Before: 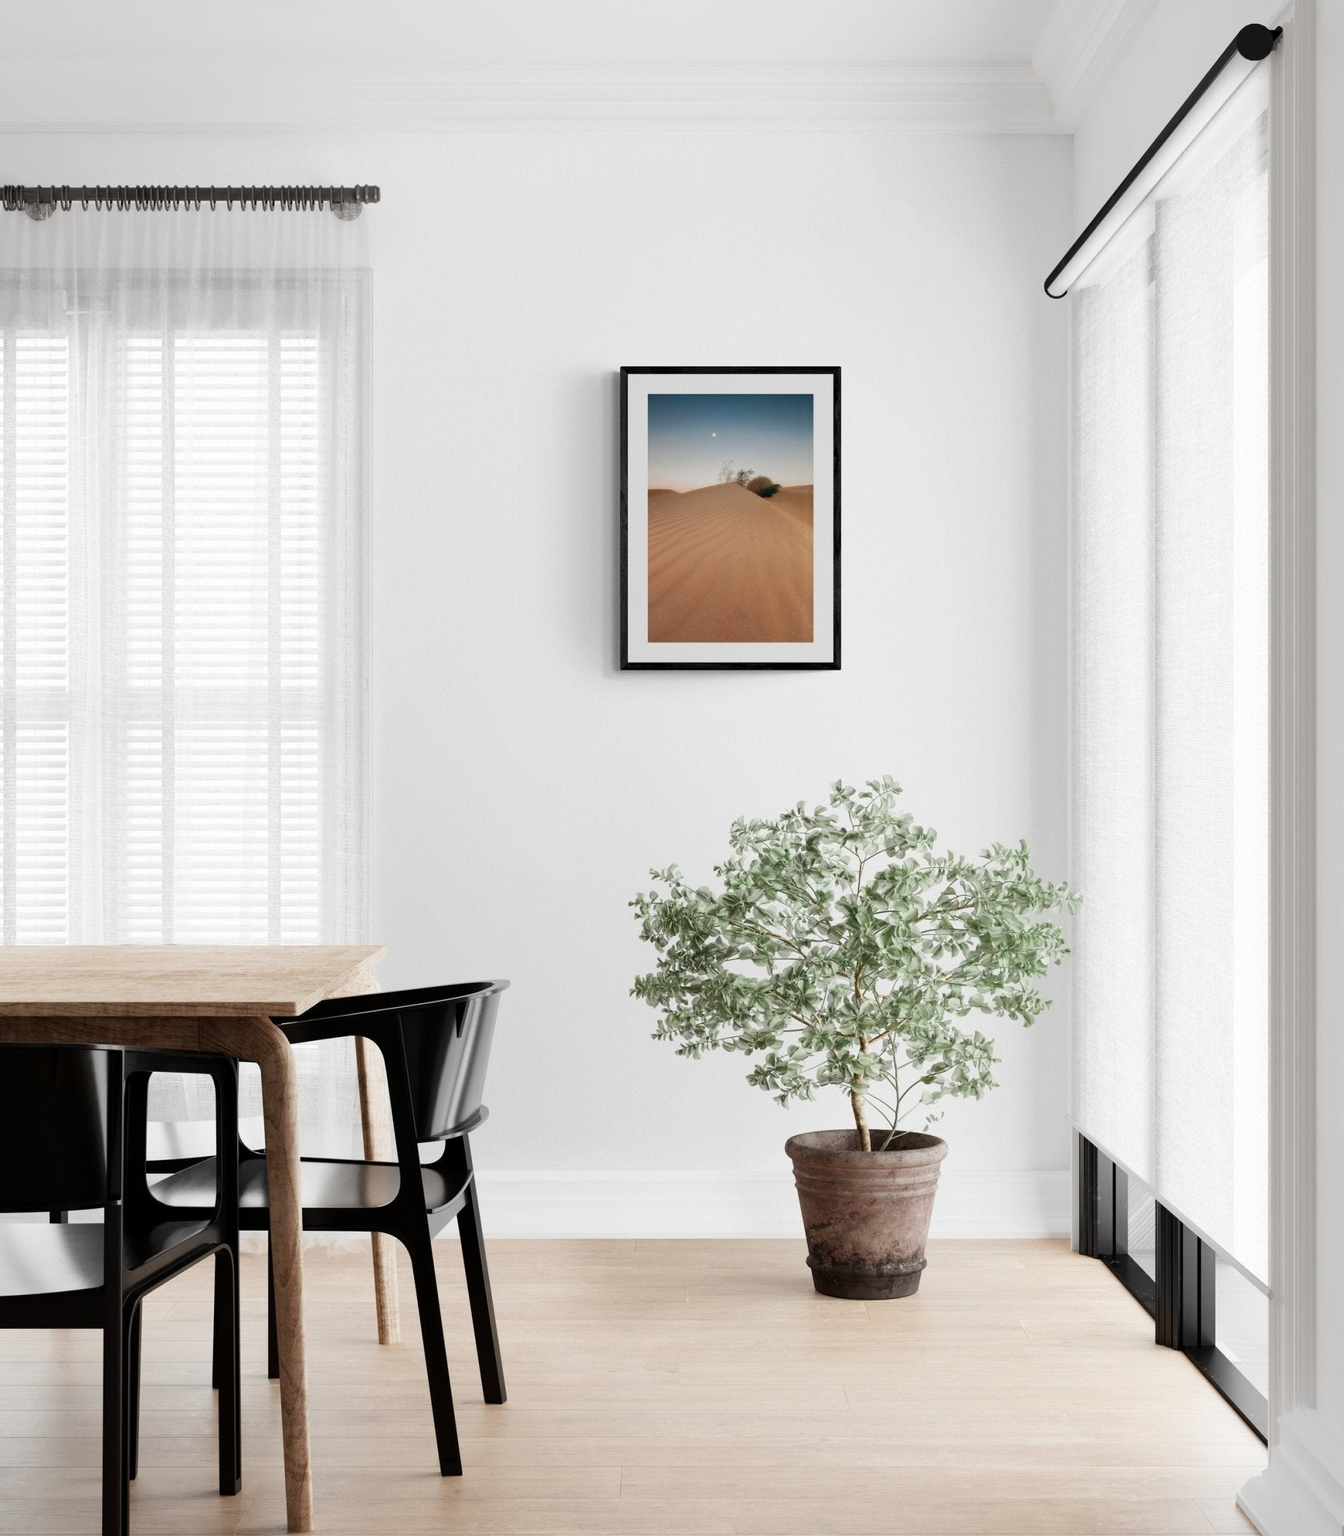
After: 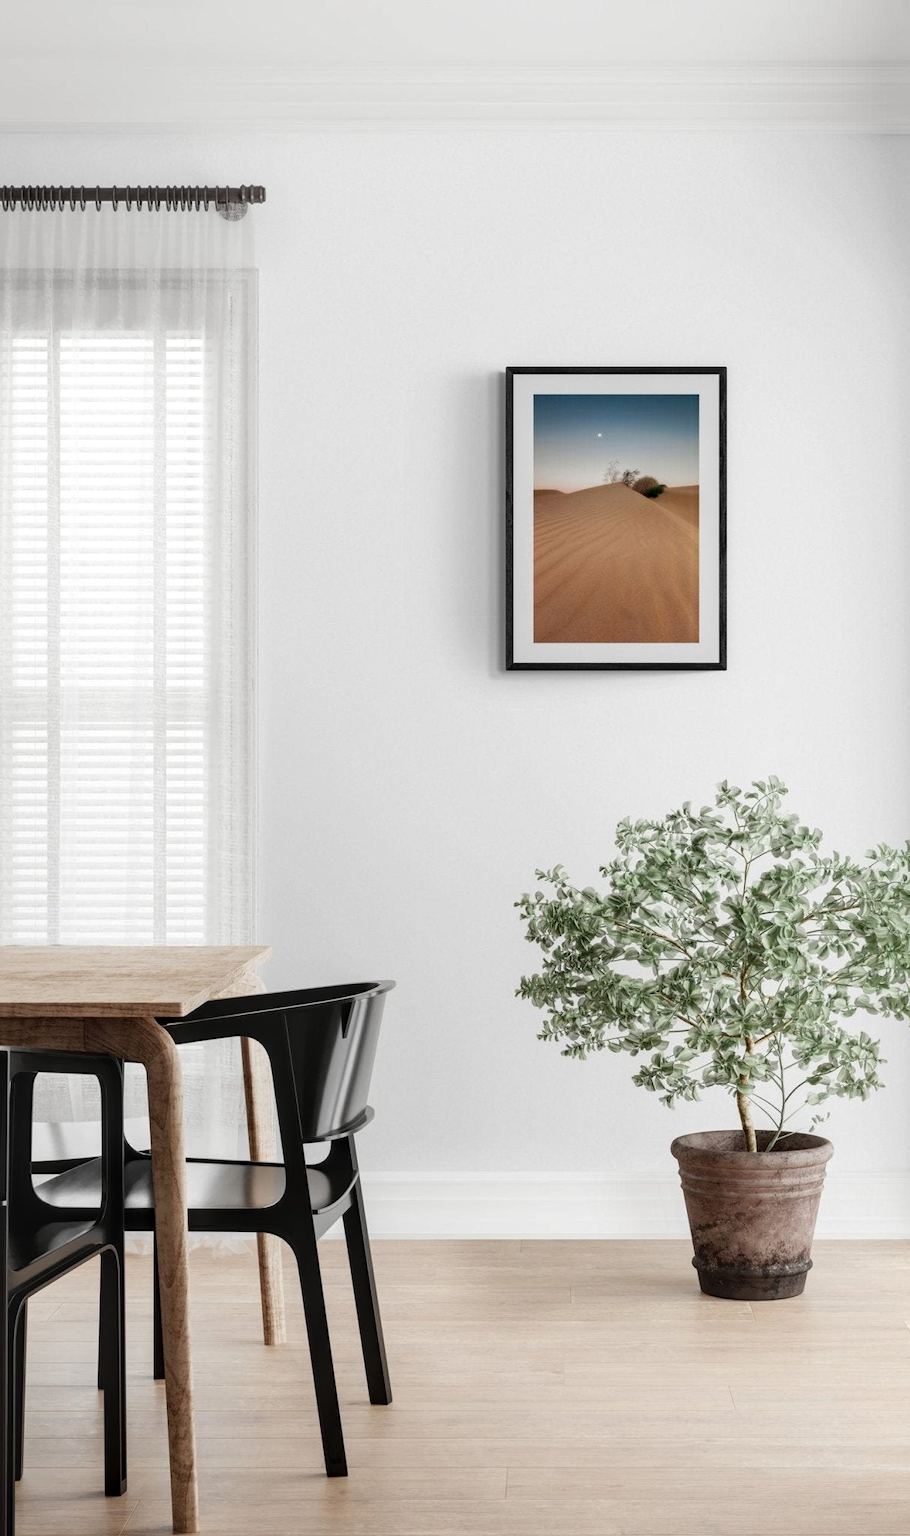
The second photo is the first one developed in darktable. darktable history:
local contrast: on, module defaults
crop and rotate: left 8.586%, right 23.693%
